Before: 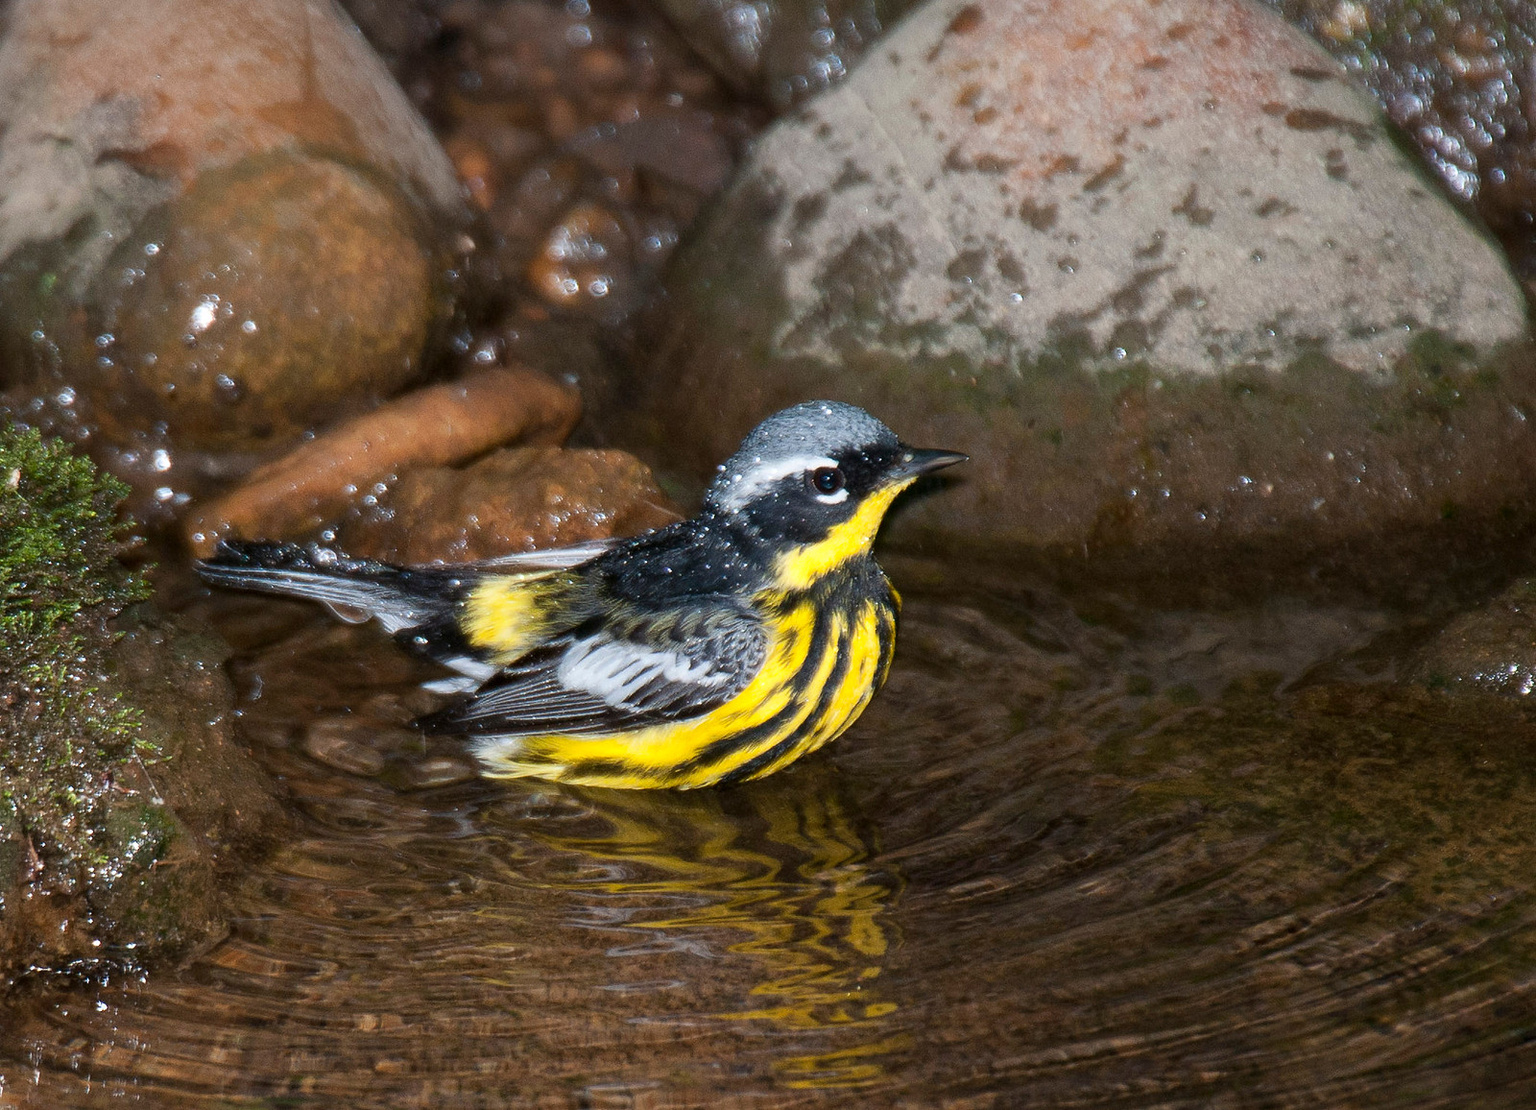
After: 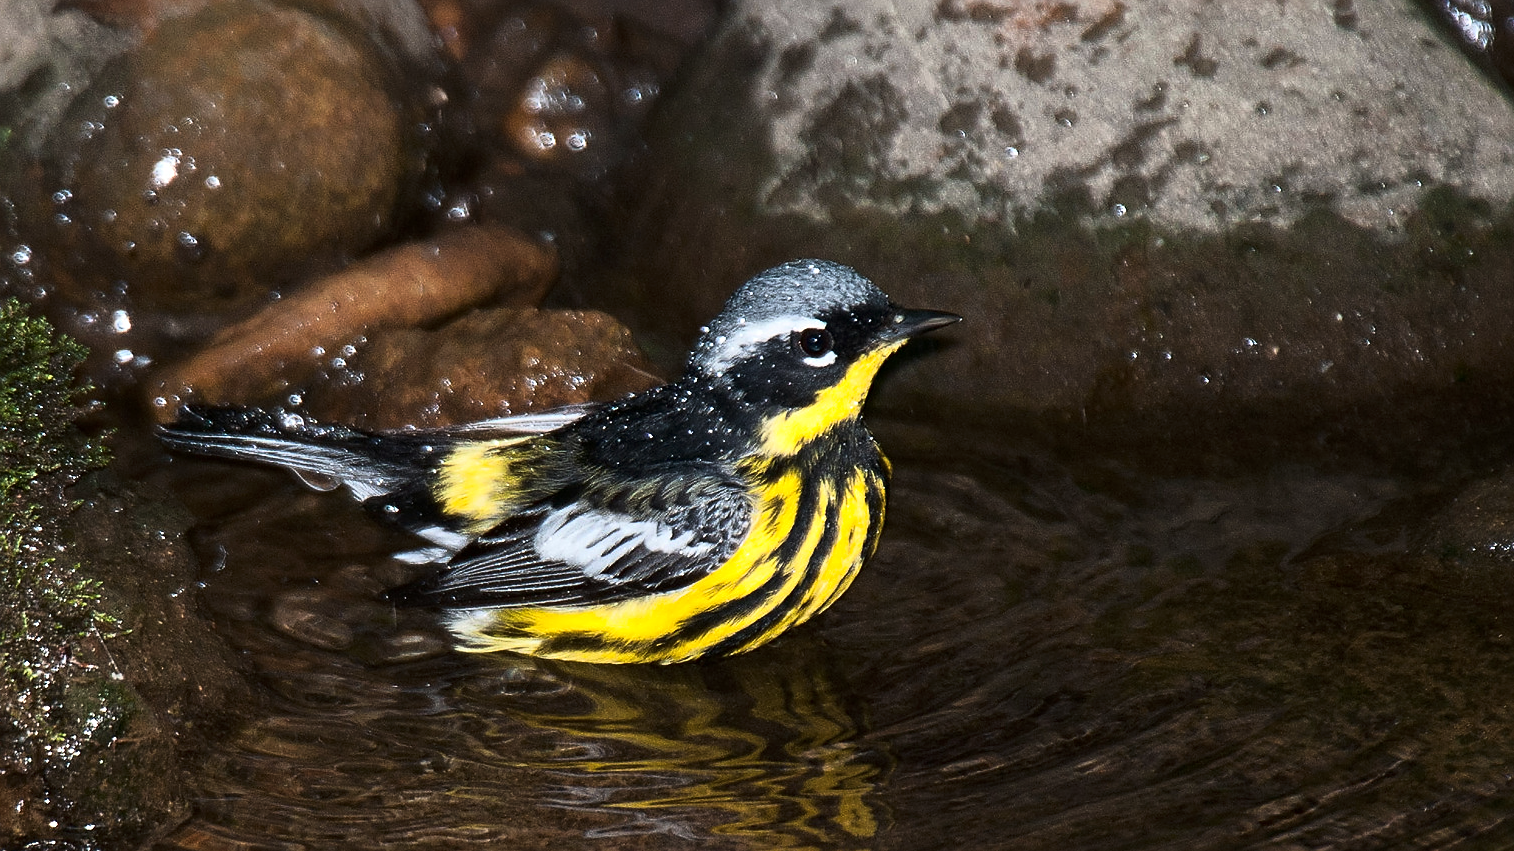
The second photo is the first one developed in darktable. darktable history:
tone curve: curves: ch0 [(0, 0) (0.003, 0.007) (0.011, 0.01) (0.025, 0.016) (0.044, 0.025) (0.069, 0.036) (0.1, 0.052) (0.136, 0.073) (0.177, 0.103) (0.224, 0.135) (0.277, 0.177) (0.335, 0.233) (0.399, 0.303) (0.468, 0.376) (0.543, 0.469) (0.623, 0.581) (0.709, 0.723) (0.801, 0.863) (0.898, 0.938) (1, 1)], color space Lab, linked channels, preserve colors none
sharpen: on, module defaults
crop and rotate: left 2.942%, top 13.703%, right 2.431%, bottom 12.663%
